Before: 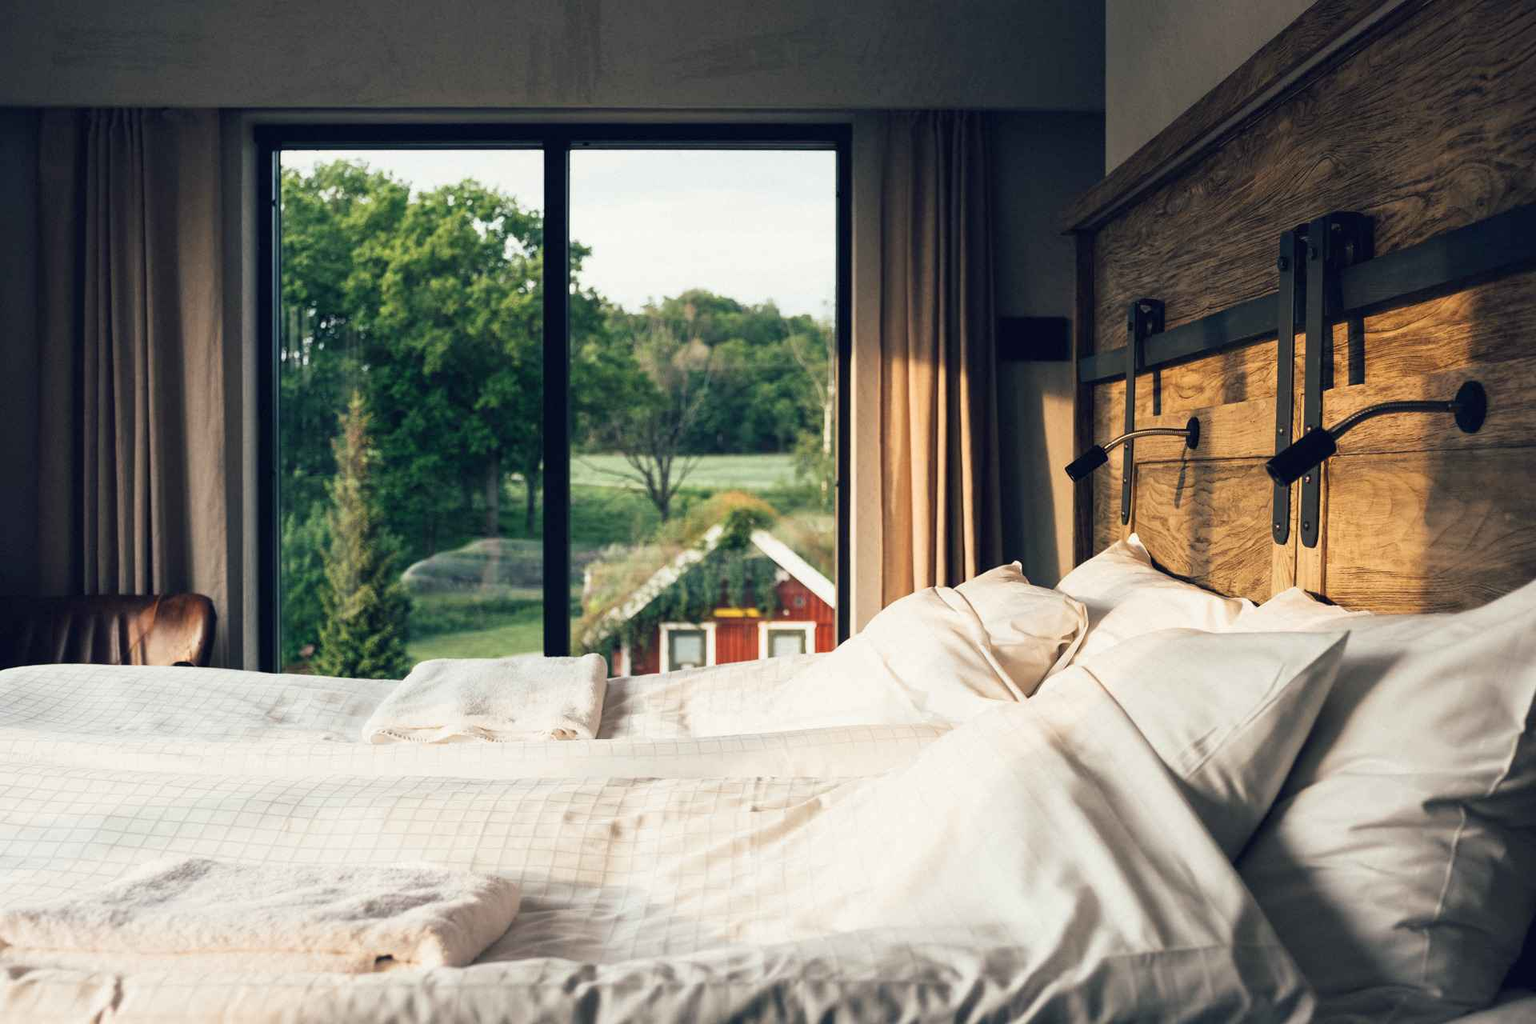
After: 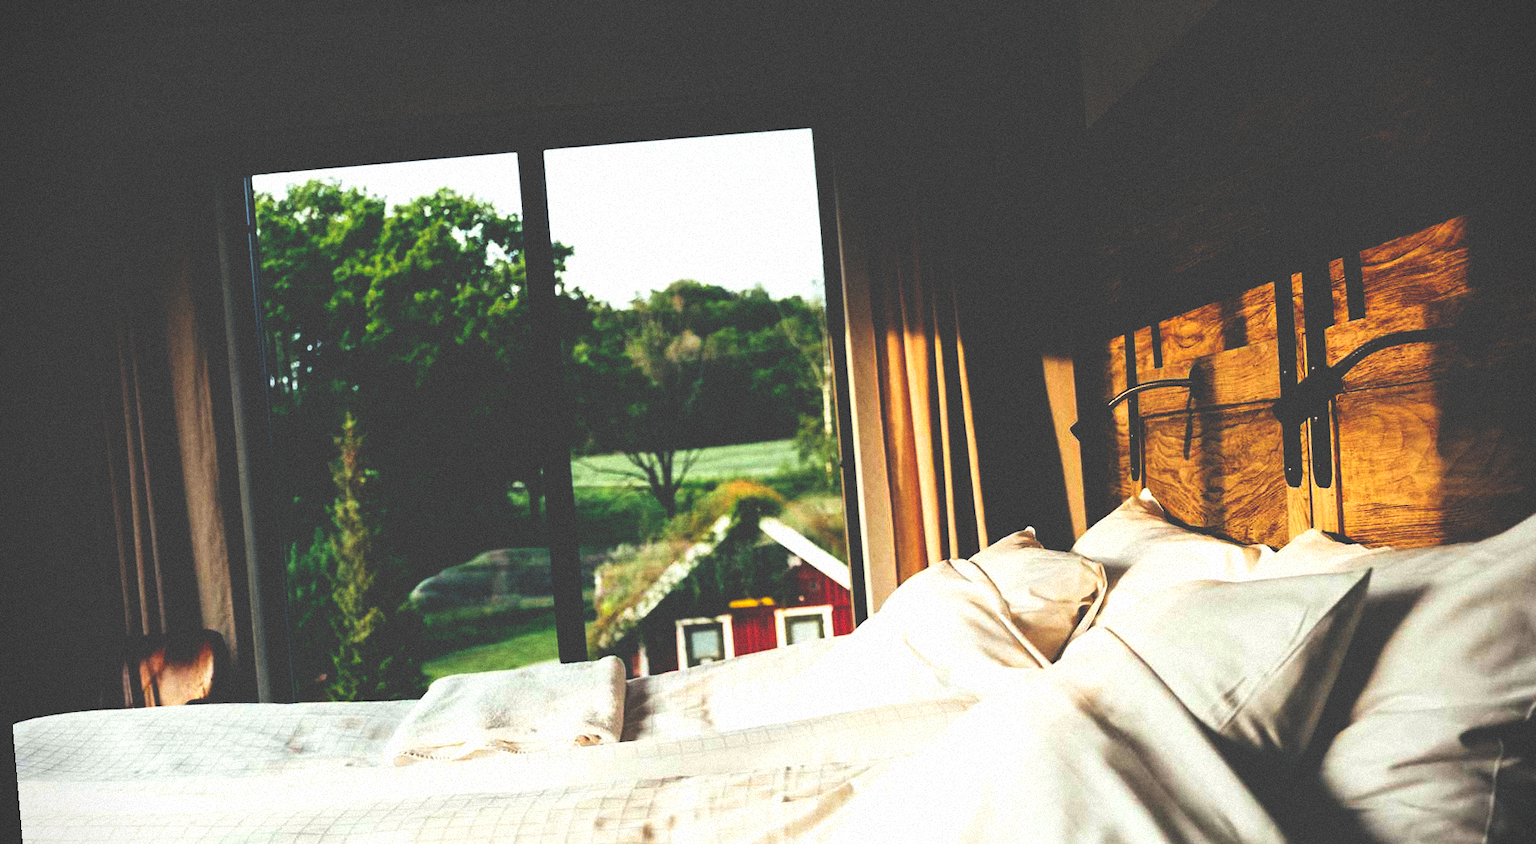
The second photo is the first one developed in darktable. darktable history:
white balance: red 0.978, blue 0.999
contrast brightness saturation: contrast 0.05, brightness 0.06, saturation 0.01
rotate and perspective: rotation -4.86°, automatic cropping off
grain: mid-tones bias 0%
crop: left 2.737%, top 7.287%, right 3.421%, bottom 20.179%
vignetting: fall-off start 92.6%, brightness -0.52, saturation -0.51, center (-0.012, 0)
base curve: curves: ch0 [(0, 0.036) (0.083, 0.04) (0.804, 1)], preserve colors none
